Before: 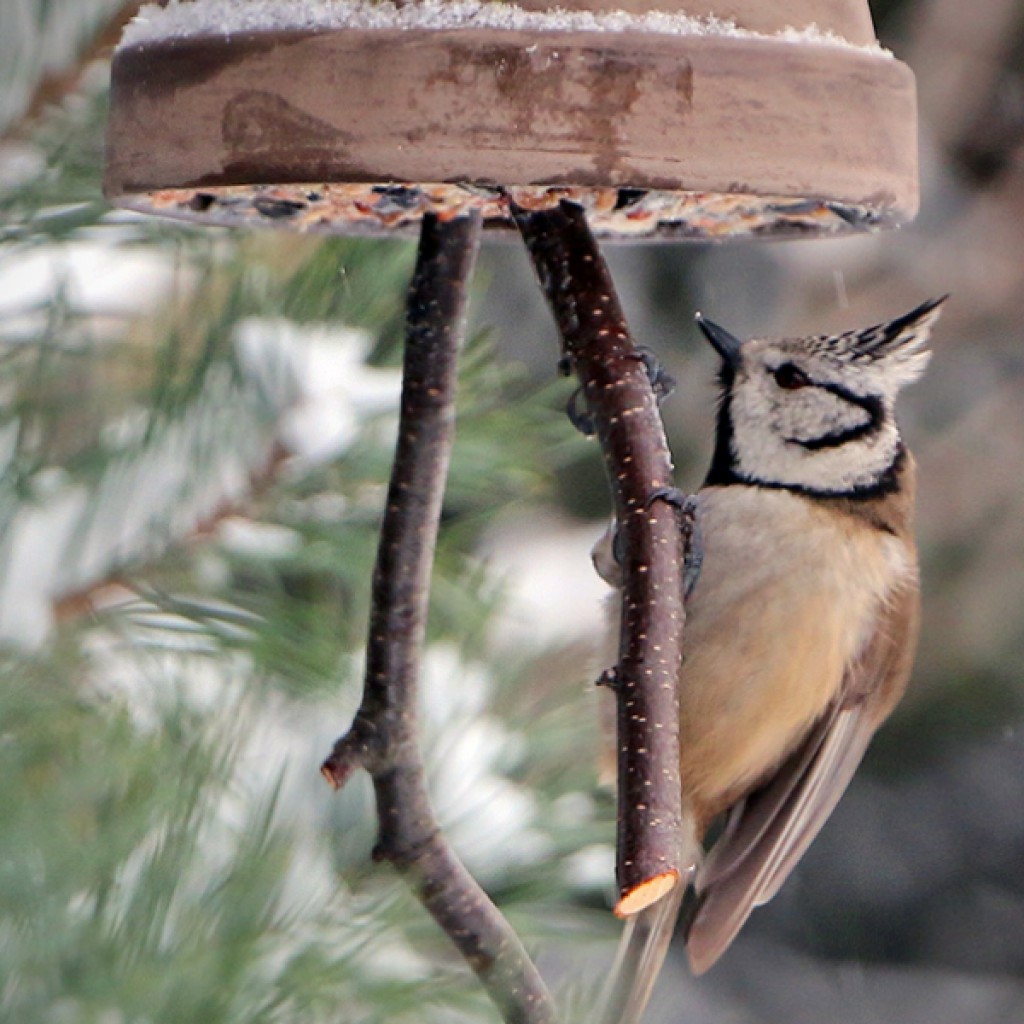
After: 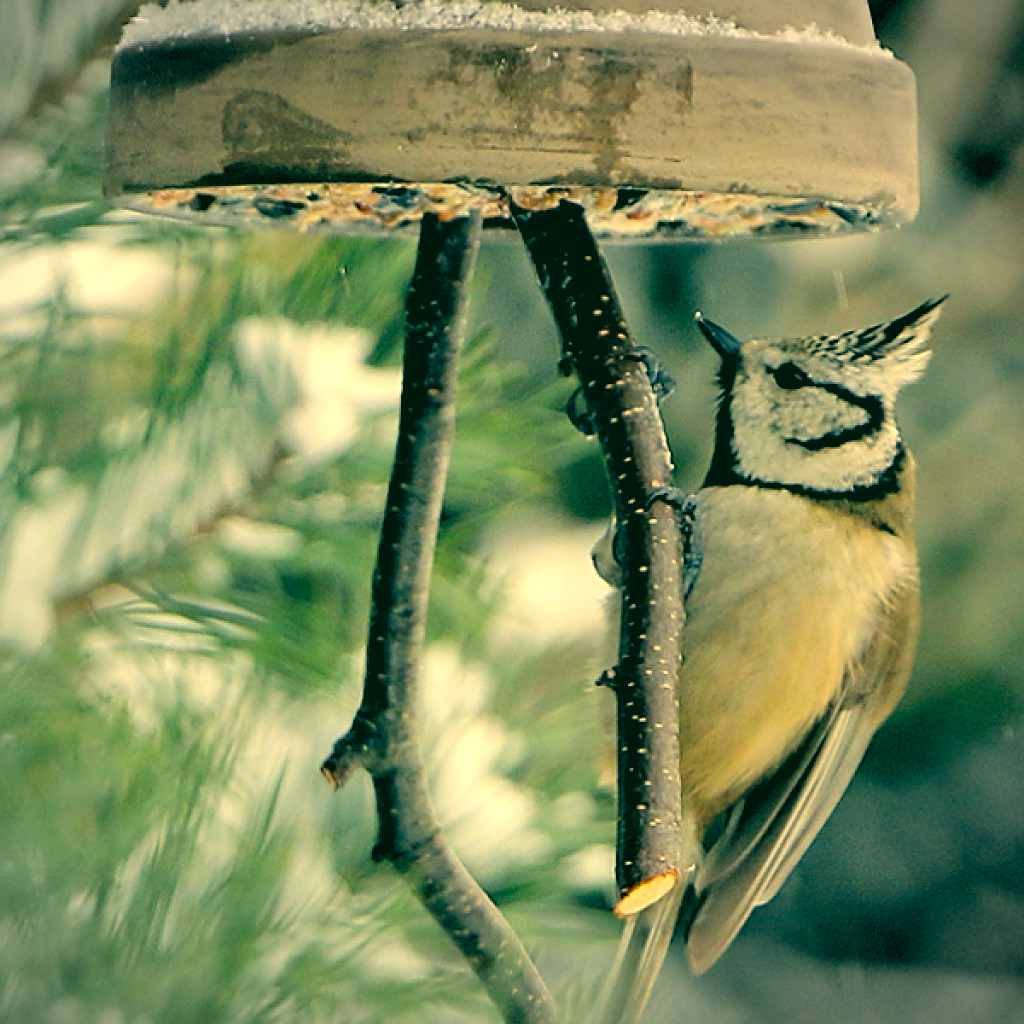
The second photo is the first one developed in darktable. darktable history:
color correction: highlights a* 1.83, highlights b* 34.02, shadows a* -36.68, shadows b* -5.48
vignetting: fall-off start 85%, fall-off radius 80%, brightness -0.182, saturation -0.3, width/height ratio 1.219, dithering 8-bit output, unbound false
rgb levels: levels [[0.013, 0.434, 0.89], [0, 0.5, 1], [0, 0.5, 1]]
sharpen: amount 0.75
